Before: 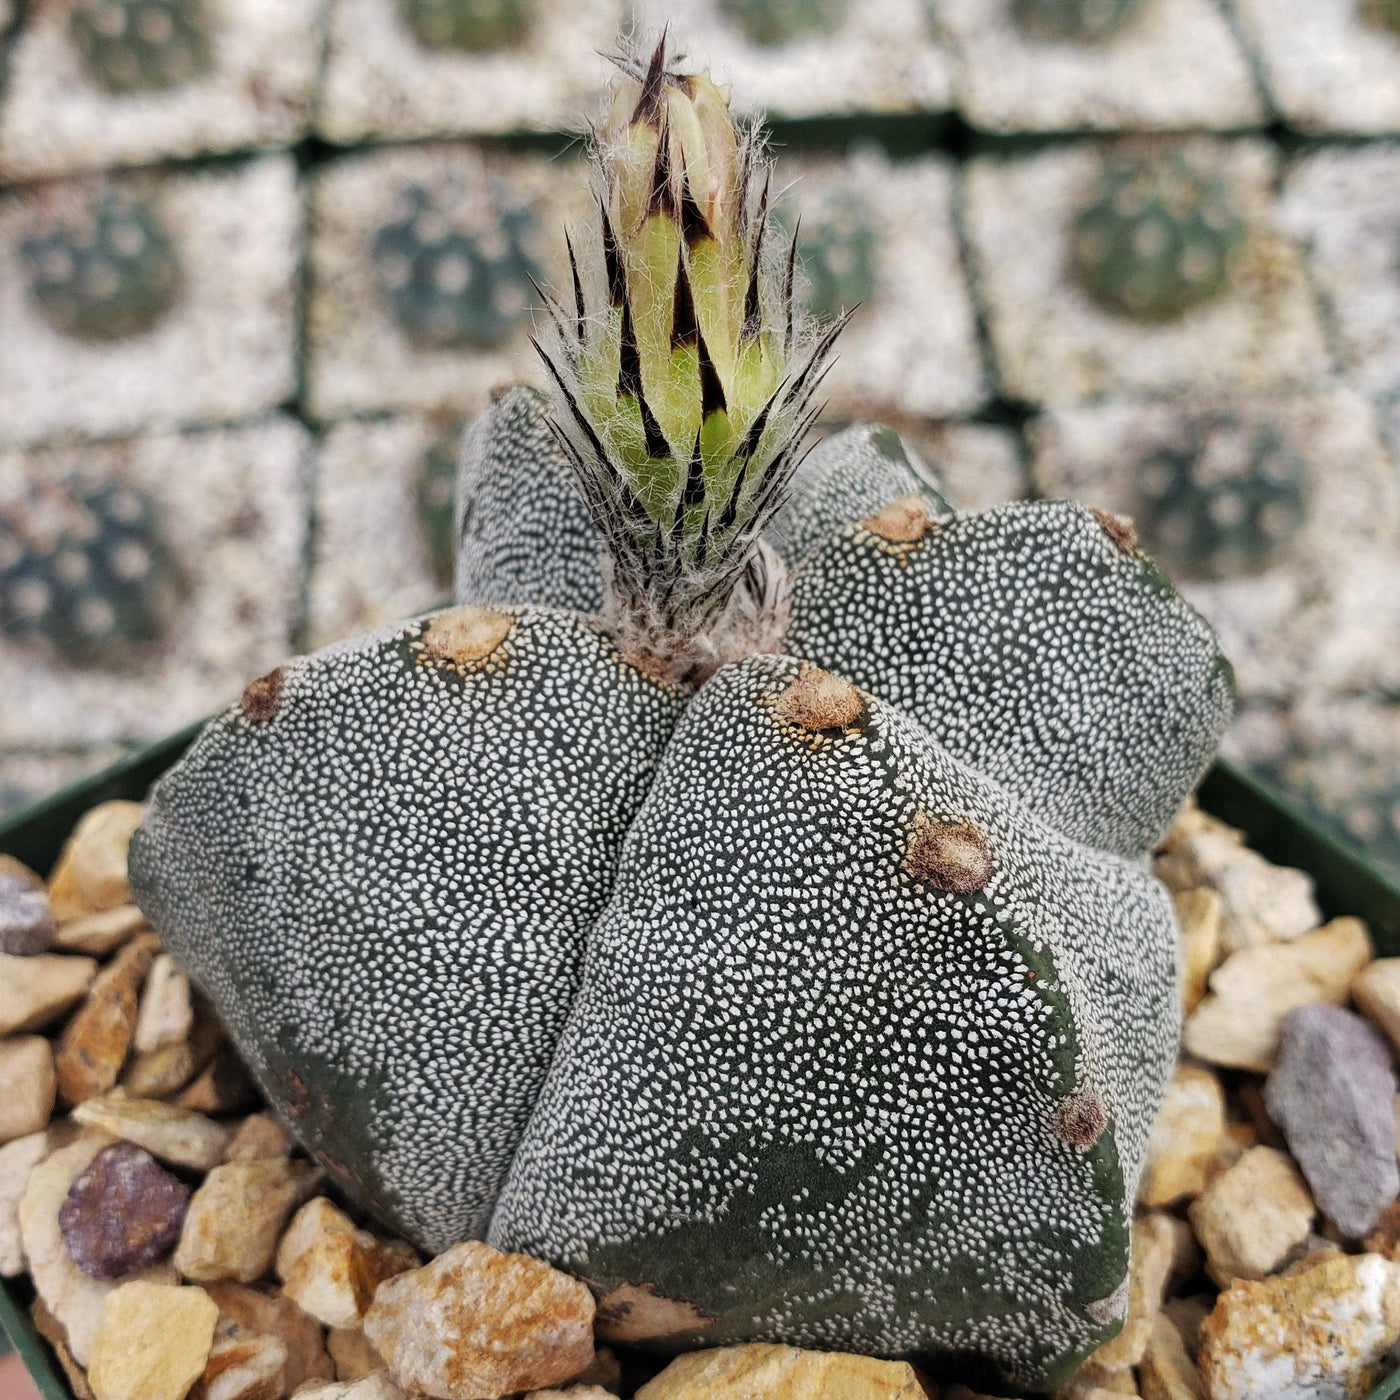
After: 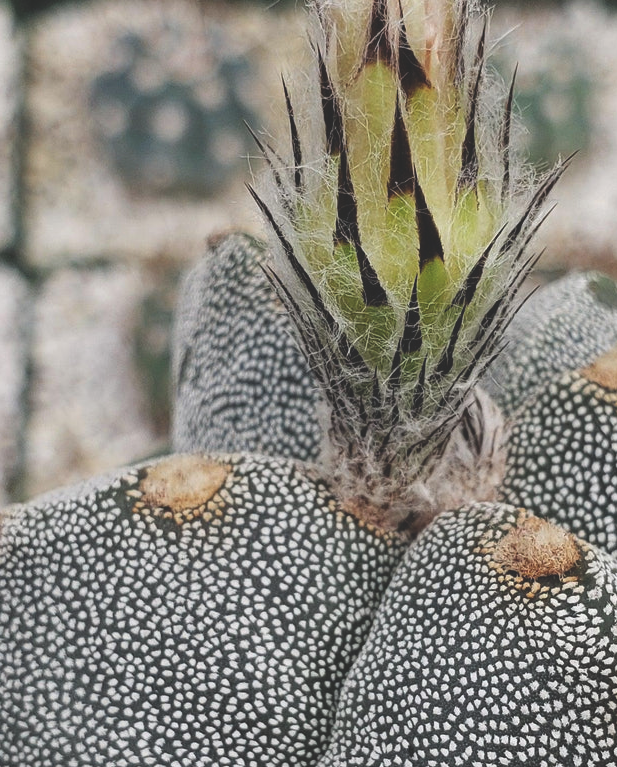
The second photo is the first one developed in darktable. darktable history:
exposure: black level correction -0.025, exposure -0.117 EV, compensate highlight preservation false
crop: left 20.248%, top 10.86%, right 35.675%, bottom 34.321%
